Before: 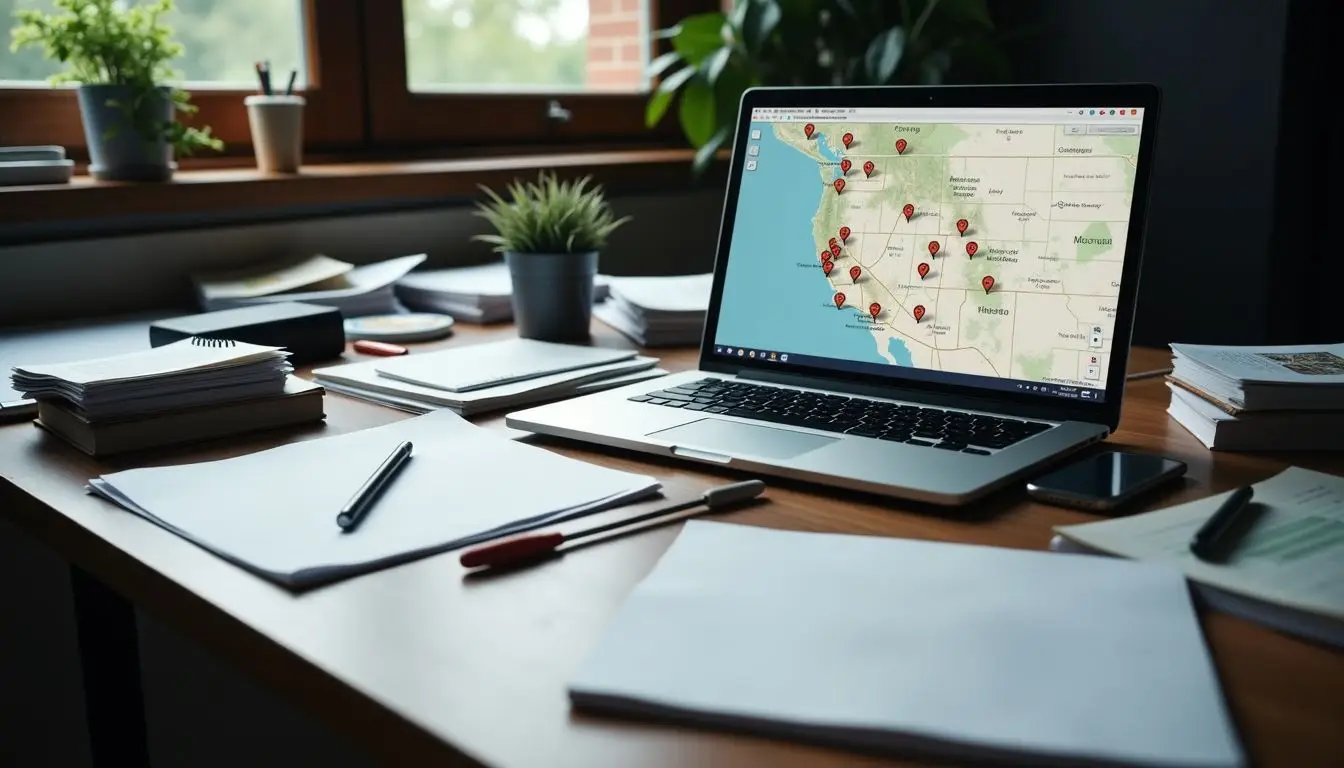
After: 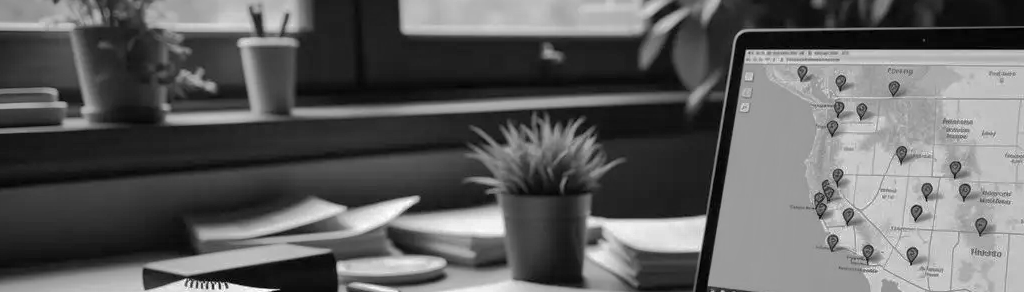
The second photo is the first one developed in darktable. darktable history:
local contrast: highlights 100%, shadows 100%, detail 120%, midtone range 0.2
shadows and highlights: shadows 40, highlights -60
crop: left 0.579%, top 7.627%, right 23.167%, bottom 54.275%
monochrome: on, module defaults
tone equalizer: on, module defaults
